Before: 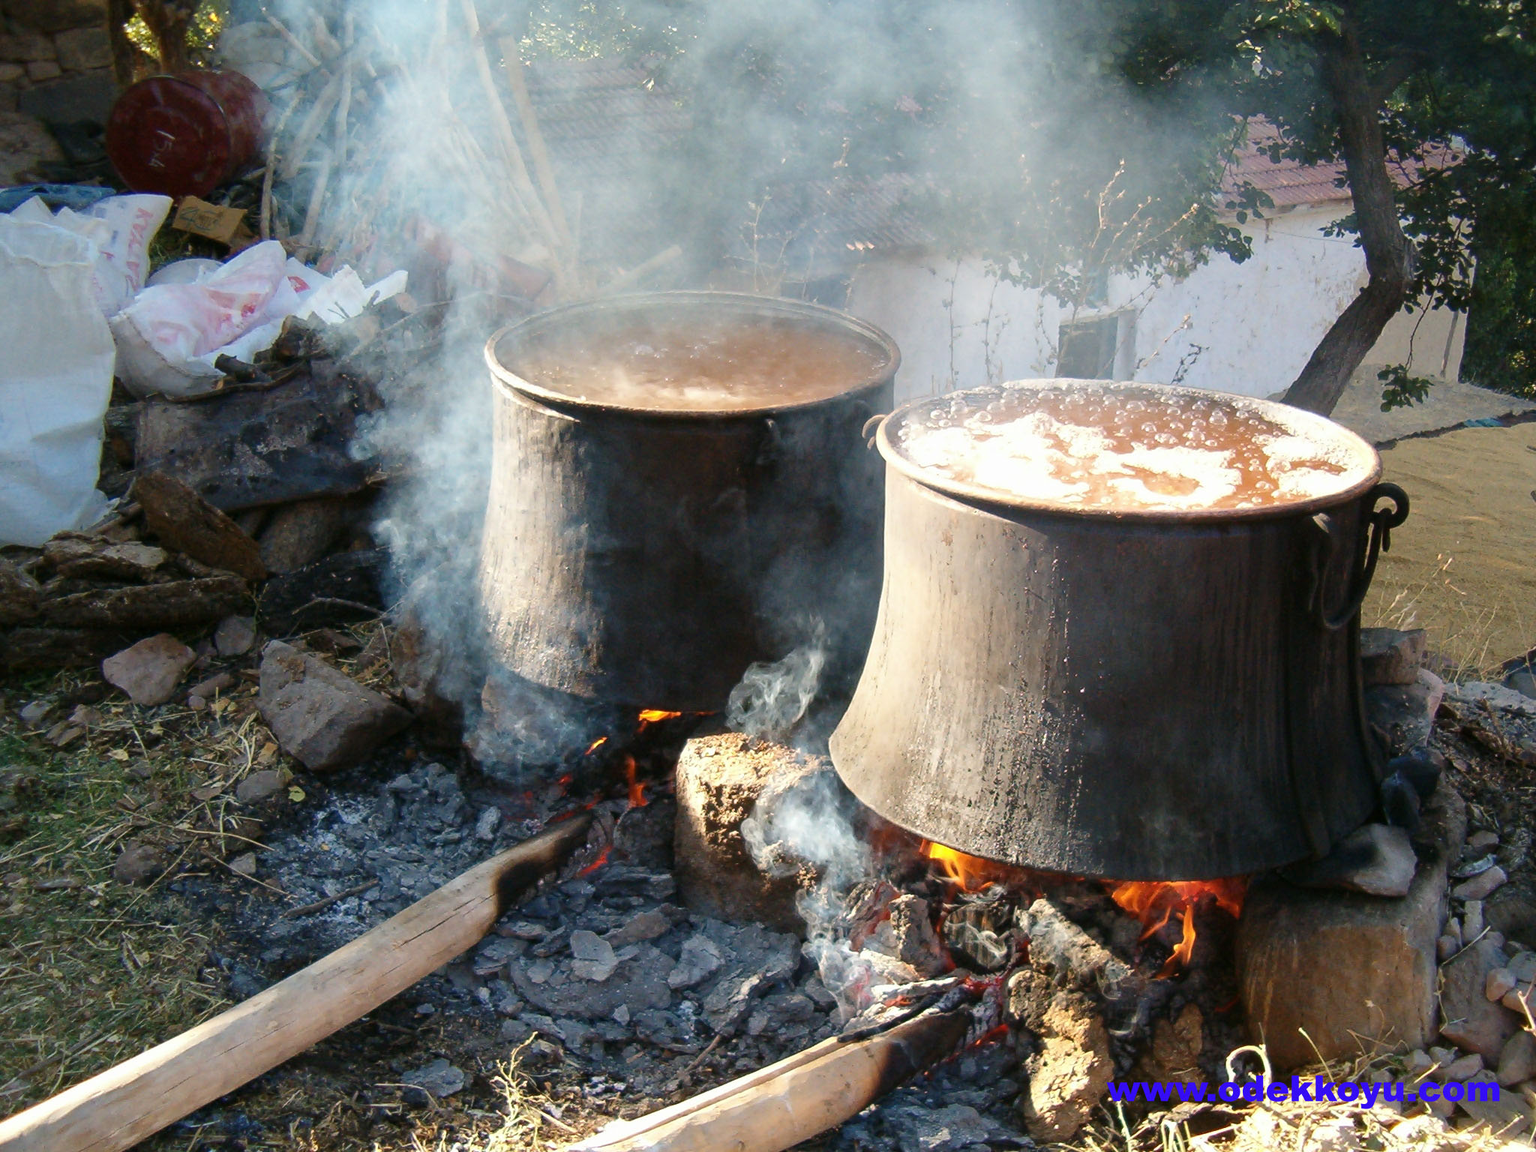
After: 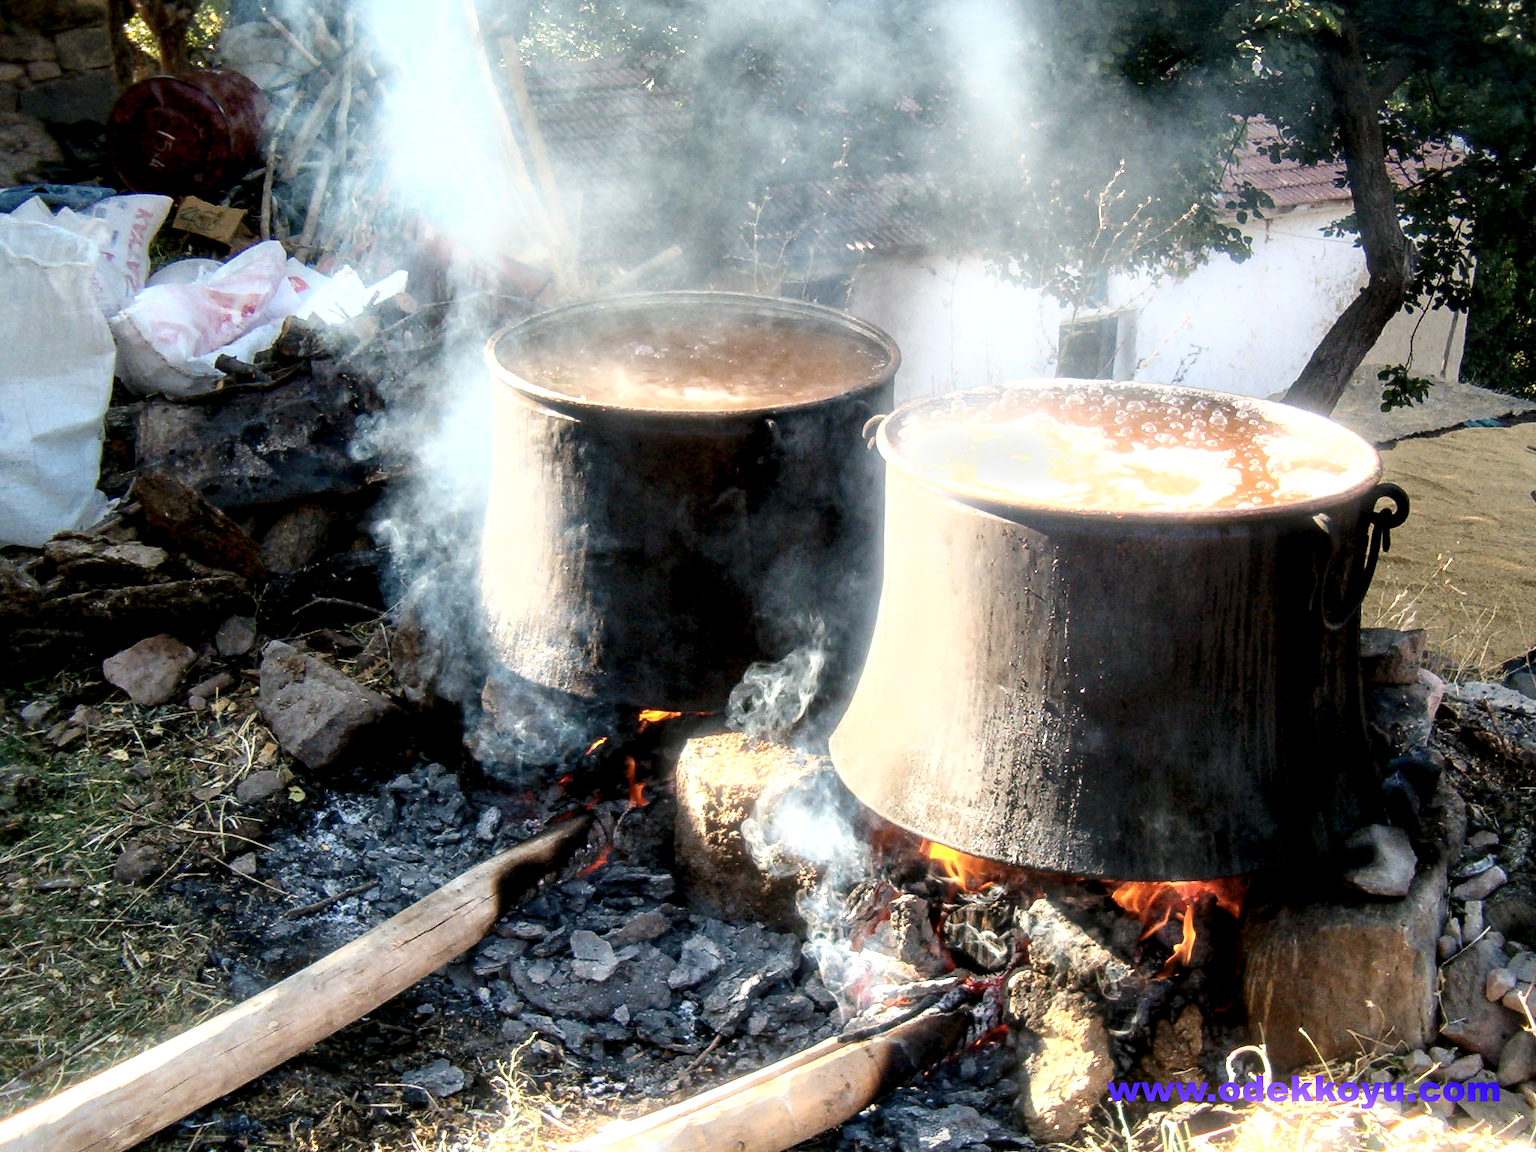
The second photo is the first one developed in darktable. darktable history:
local contrast: highlights 80%, shadows 57%, detail 175%, midtone range 0.602
bloom: size 5%, threshold 95%, strength 15%
